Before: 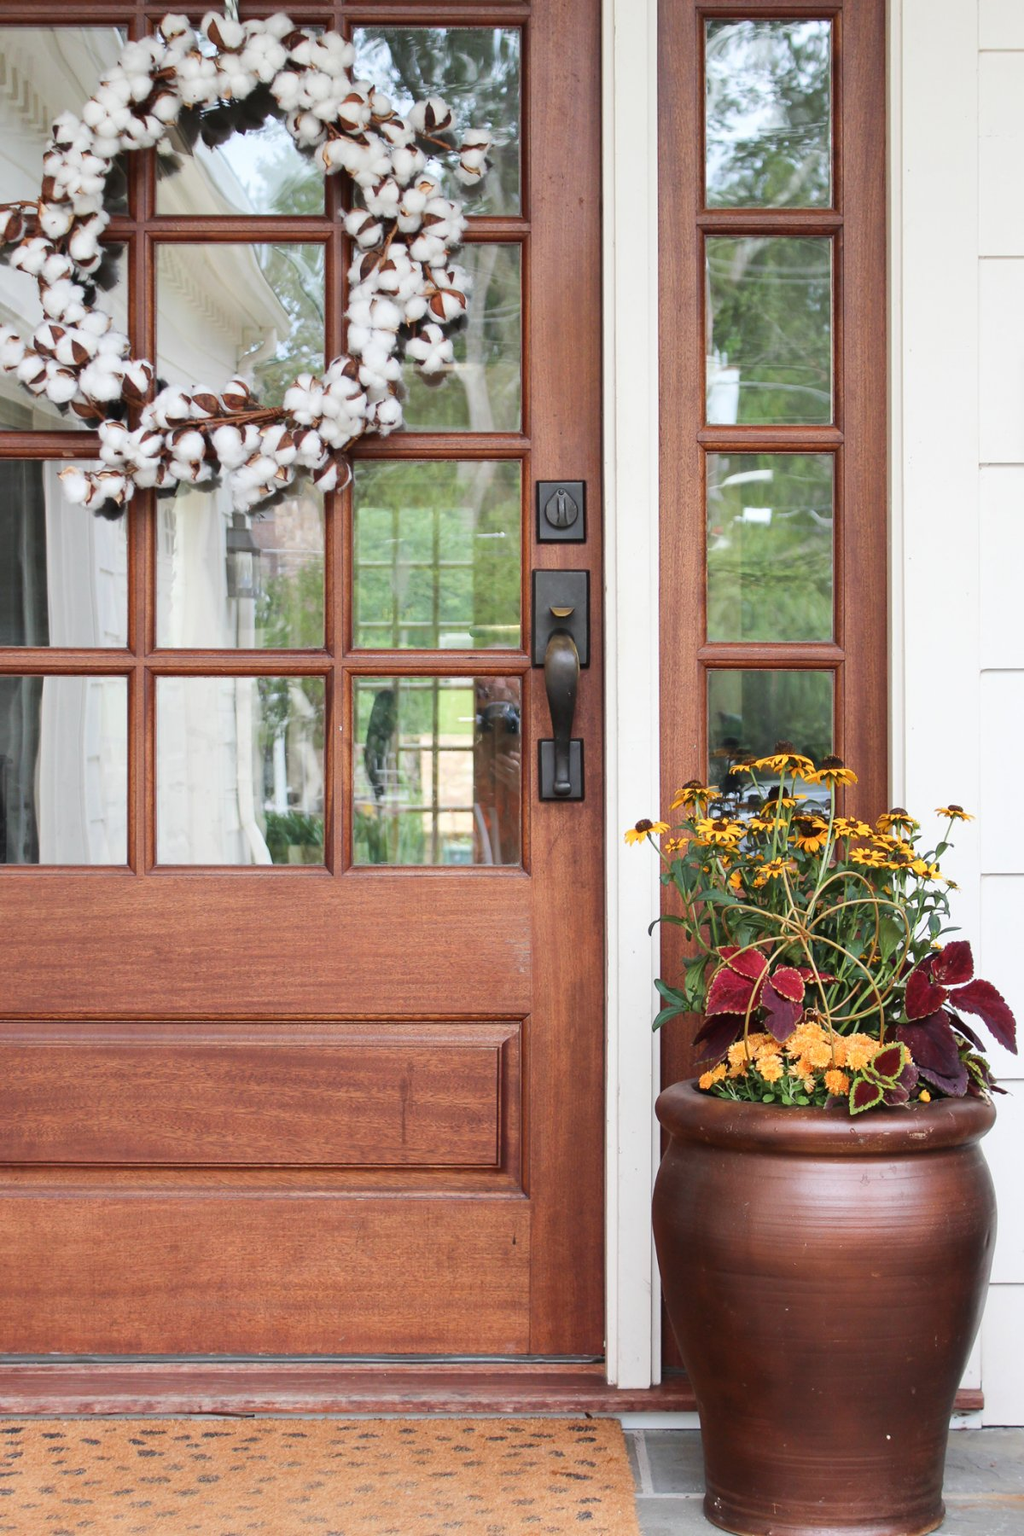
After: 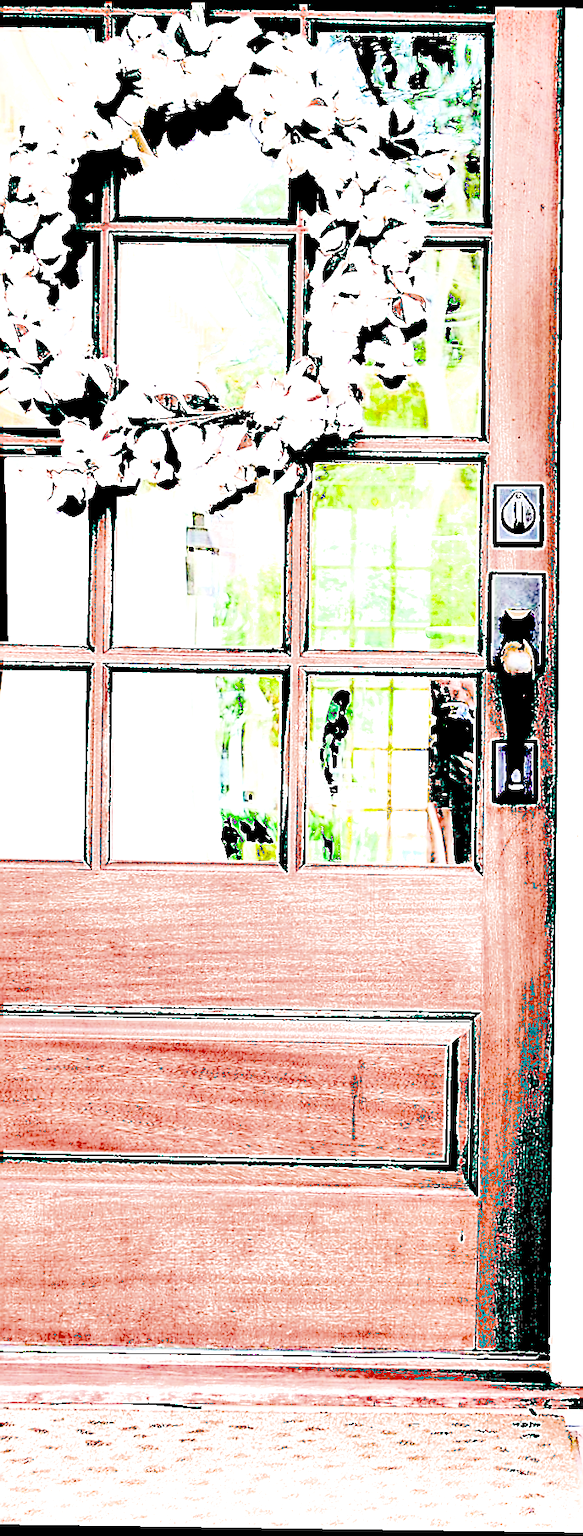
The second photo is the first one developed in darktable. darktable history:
exposure: black level correction 0.1, exposure 3 EV, compensate highlight preservation false
filmic rgb: black relative exposure -6.82 EV, white relative exposure 5.89 EV, hardness 2.71
rotate and perspective: rotation 0.8°, automatic cropping off
shadows and highlights: white point adjustment 1, soften with gaussian
crop: left 5.114%, right 38.589%
sharpen: radius 1.4, amount 1.25, threshold 0.7
